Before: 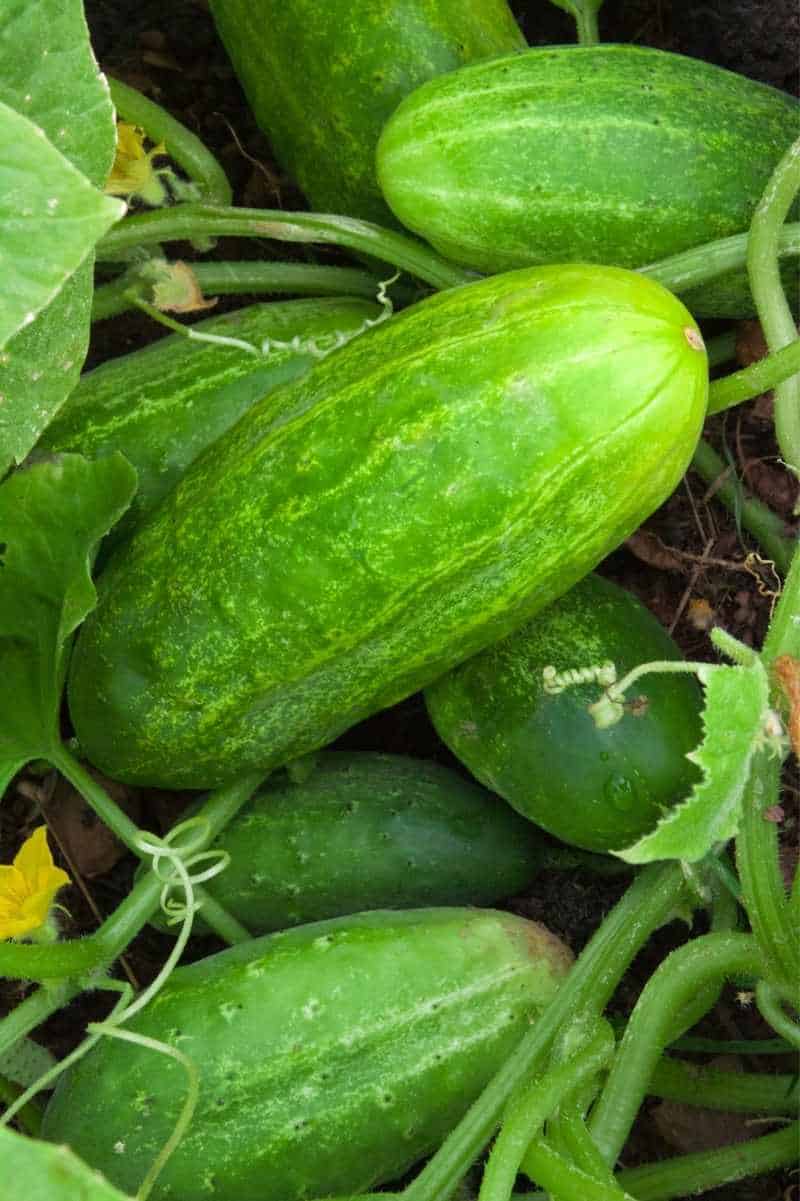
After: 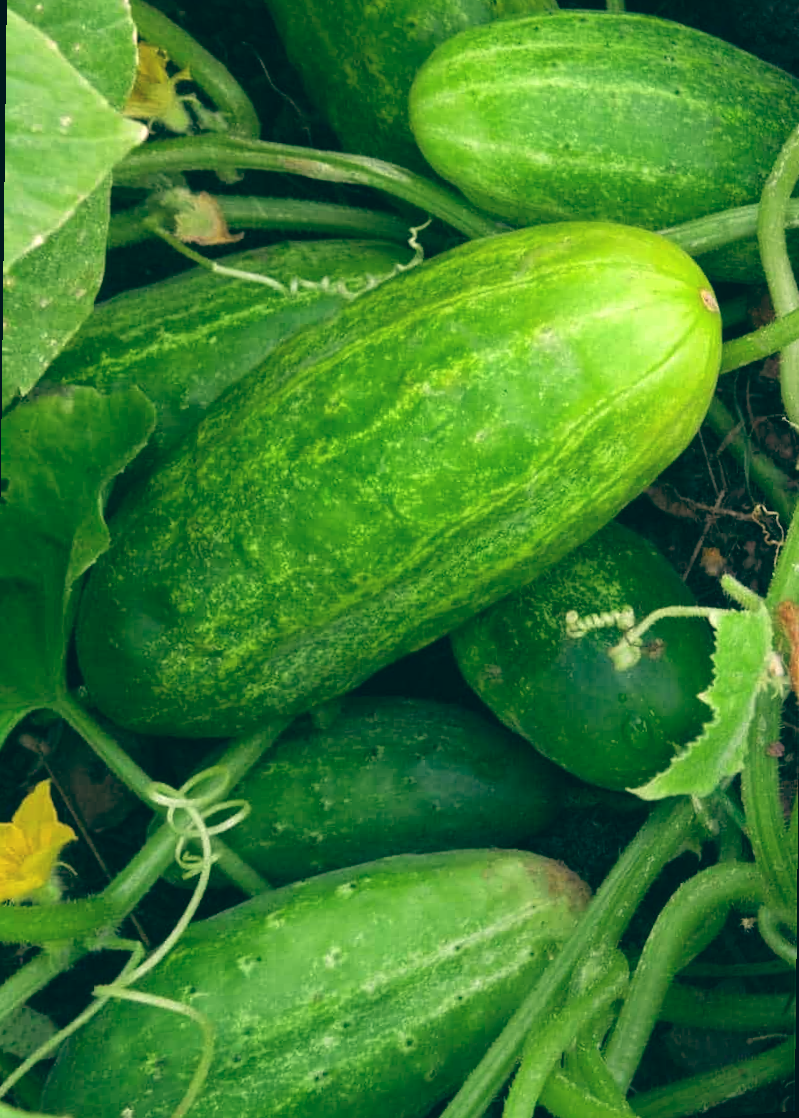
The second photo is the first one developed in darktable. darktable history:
color balance: lift [1.005, 0.99, 1.007, 1.01], gamma [1, 0.979, 1.011, 1.021], gain [0.923, 1.098, 1.025, 0.902], input saturation 90.45%, contrast 7.73%, output saturation 105.91%
rotate and perspective: rotation 0.679°, lens shift (horizontal) 0.136, crop left 0.009, crop right 0.991, crop top 0.078, crop bottom 0.95
